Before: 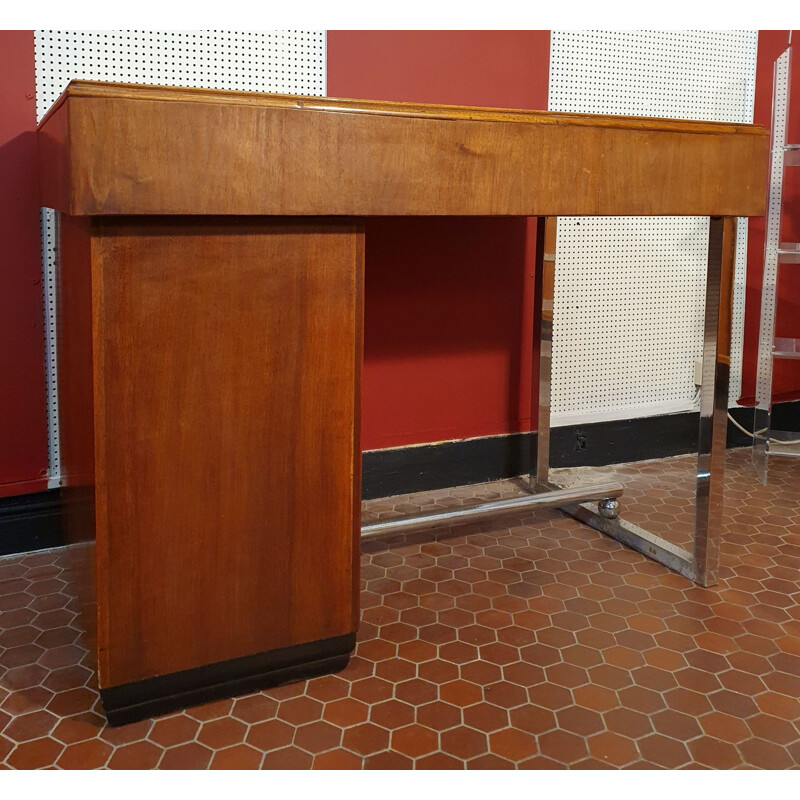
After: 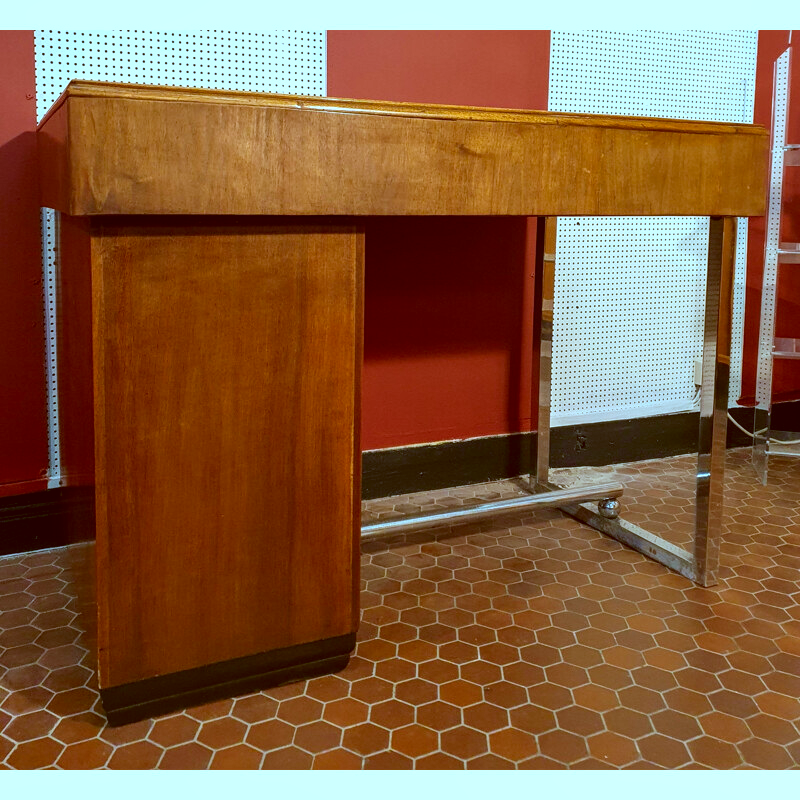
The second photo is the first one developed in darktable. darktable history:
color calibration: illuminant as shot in camera, x 0.358, y 0.373, temperature 4628.91 K, gamut compression 2.99
color balance rgb: shadows lift › chroma 7.169%, shadows lift › hue 243.94°, perceptual saturation grading › global saturation 17.212%, global vibrance 30.011%, contrast 9.908%
local contrast: on, module defaults
color correction: highlights a* -14.81, highlights b* -16.06, shadows a* 10.6, shadows b* 29.45
